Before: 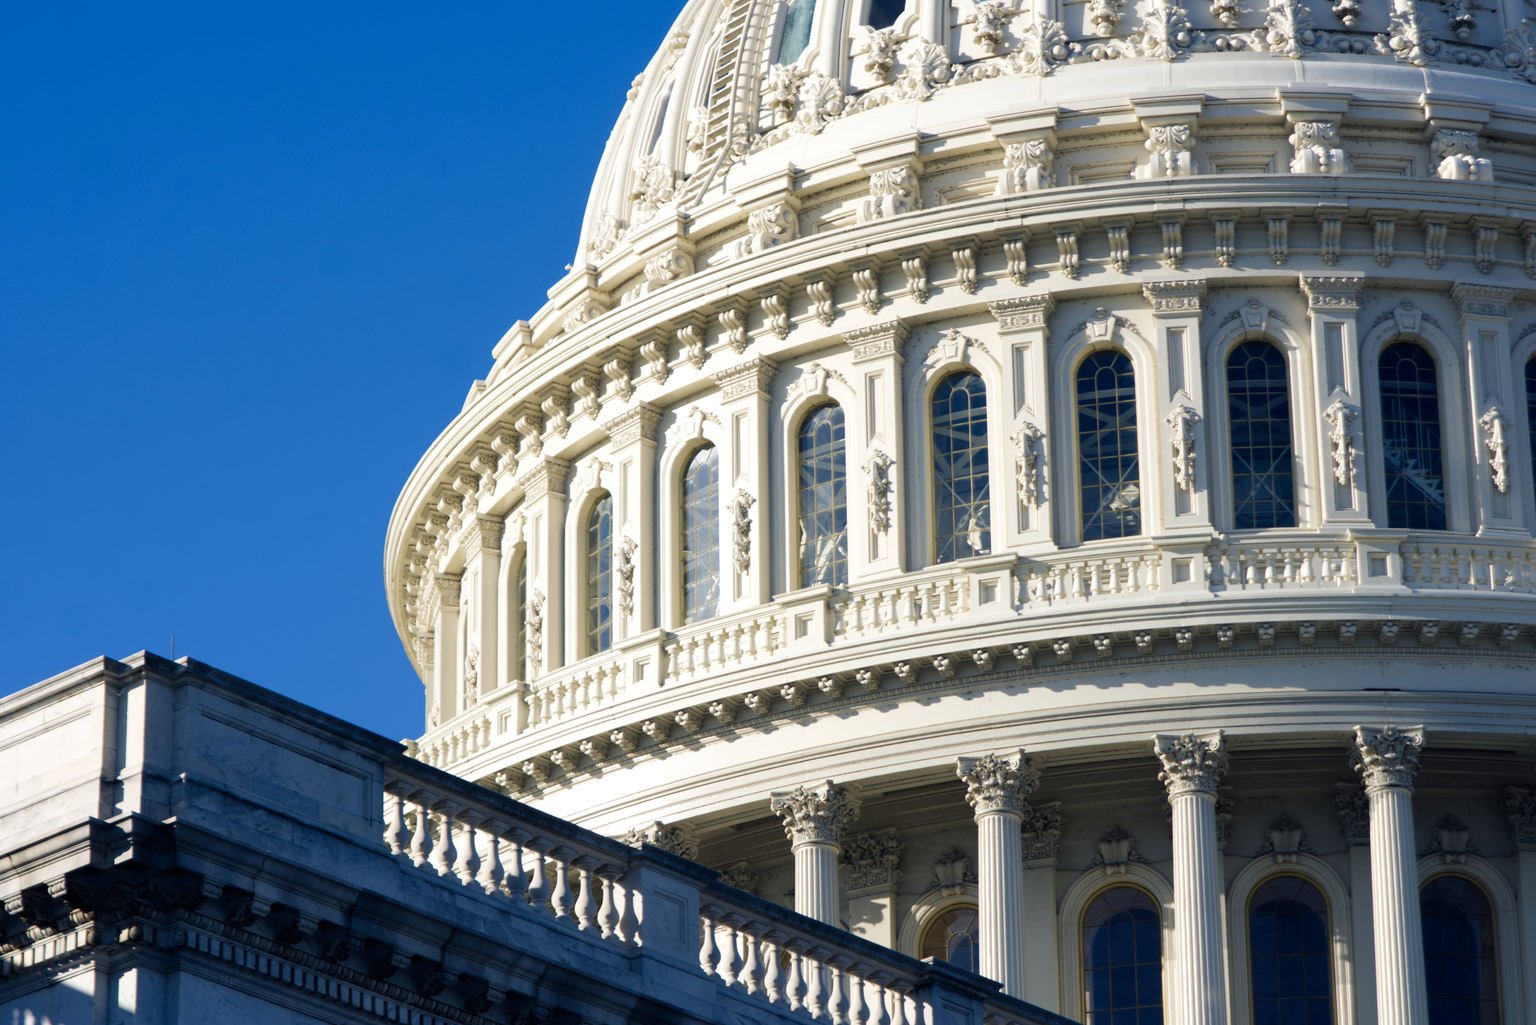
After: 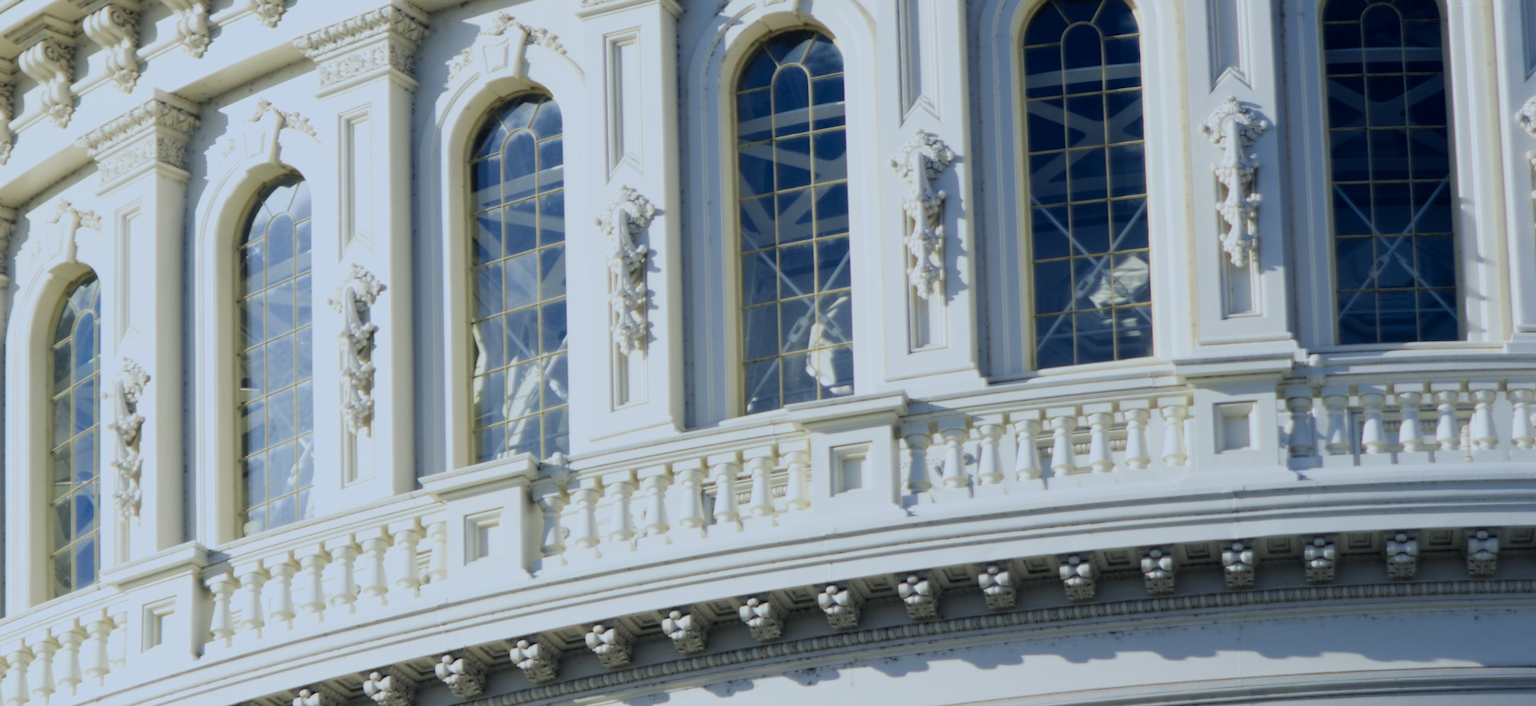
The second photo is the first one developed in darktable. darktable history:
crop: left 36.607%, top 34.735%, right 13.146%, bottom 30.611%
white balance: red 0.924, blue 1.095
filmic rgb: black relative exposure -7.65 EV, white relative exposure 4.56 EV, hardness 3.61, color science v6 (2022)
